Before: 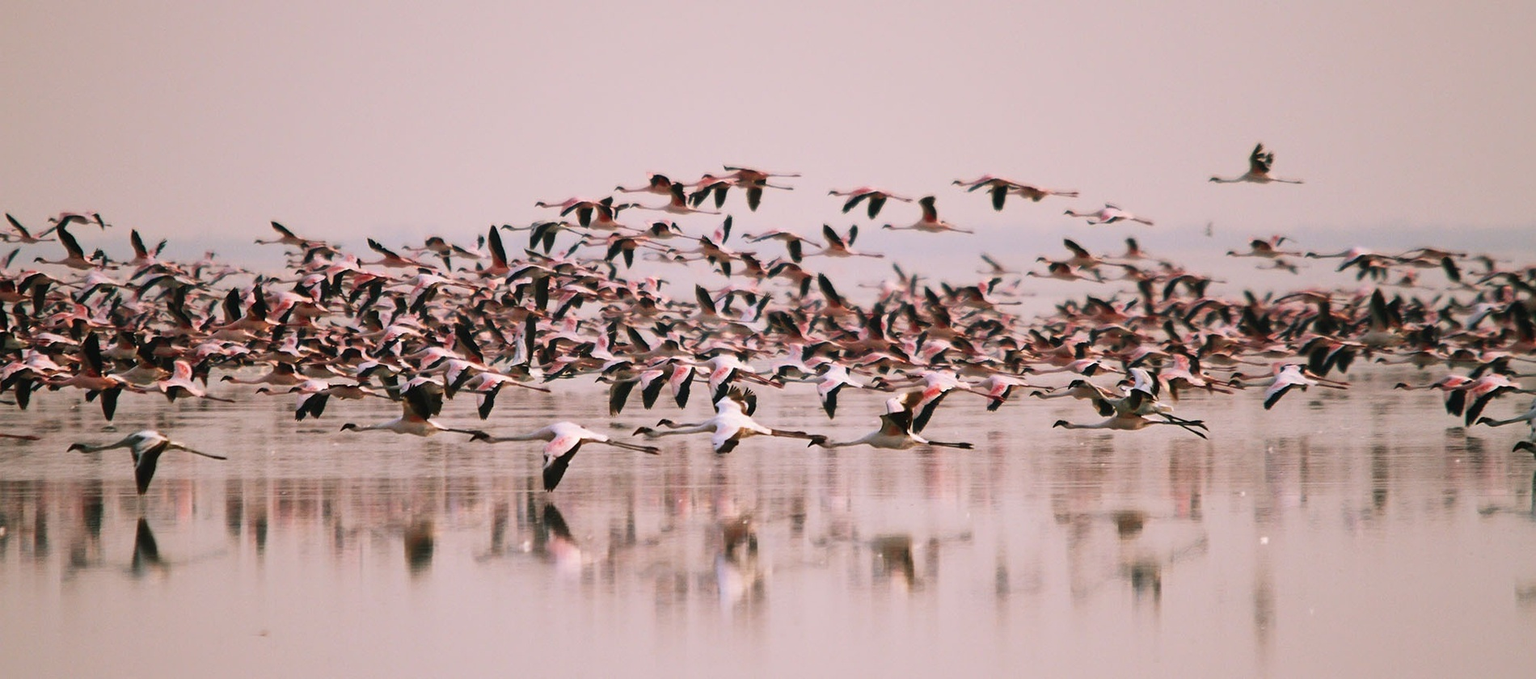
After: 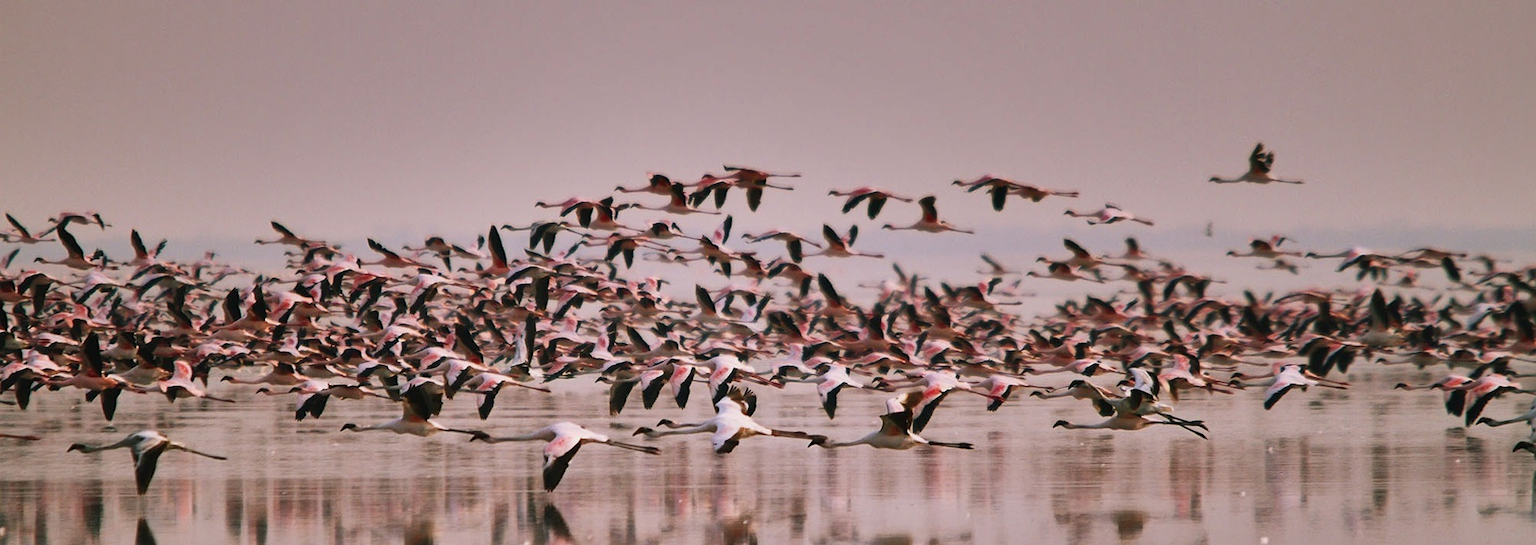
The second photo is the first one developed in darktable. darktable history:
crop: bottom 19.64%
shadows and highlights: white point adjustment -3.63, highlights -63.73, soften with gaussian
tone equalizer: -8 EV -0.555 EV
